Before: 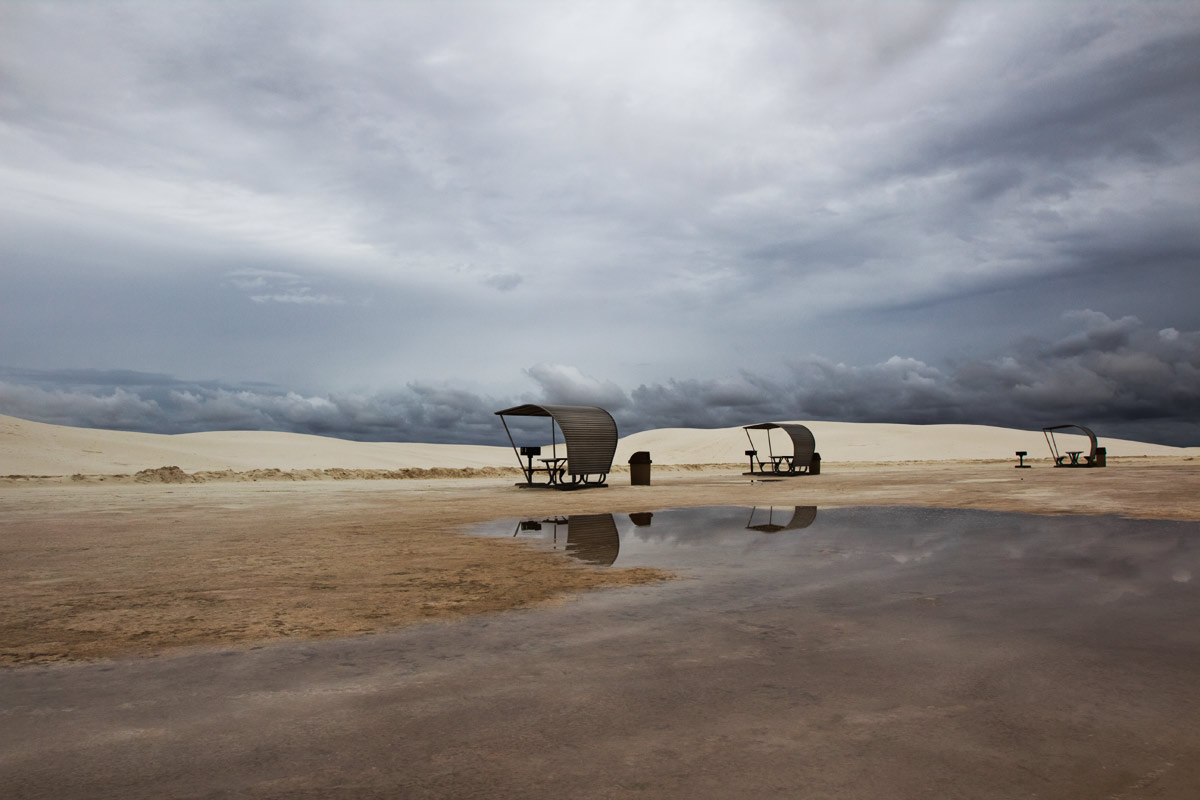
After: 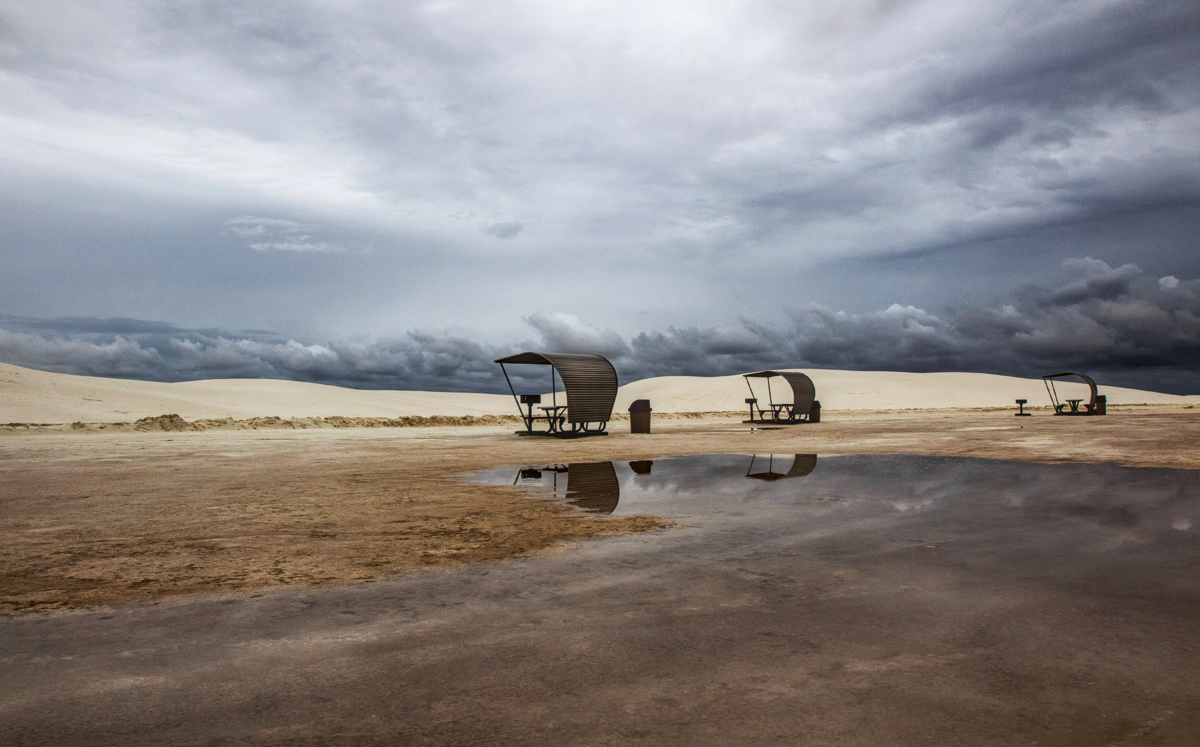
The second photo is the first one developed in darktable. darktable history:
crop and rotate: top 6.511%
local contrast: highlights 6%, shadows 1%, detail 133%
contrast brightness saturation: contrast 0.152, brightness -0.005, saturation 0.102
